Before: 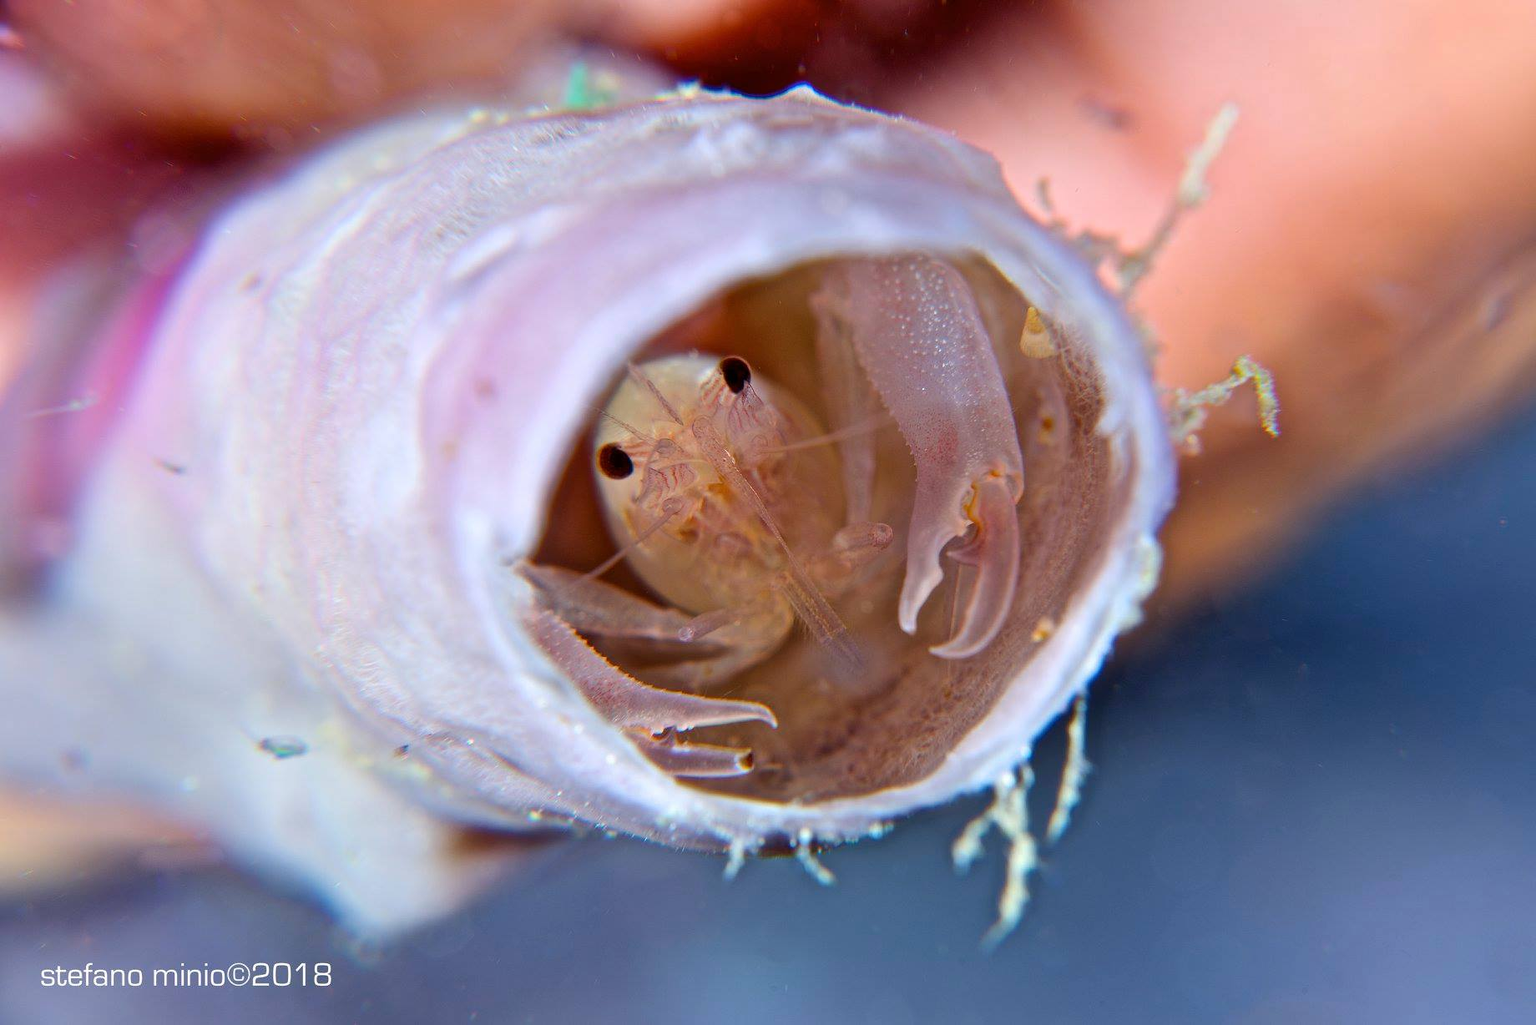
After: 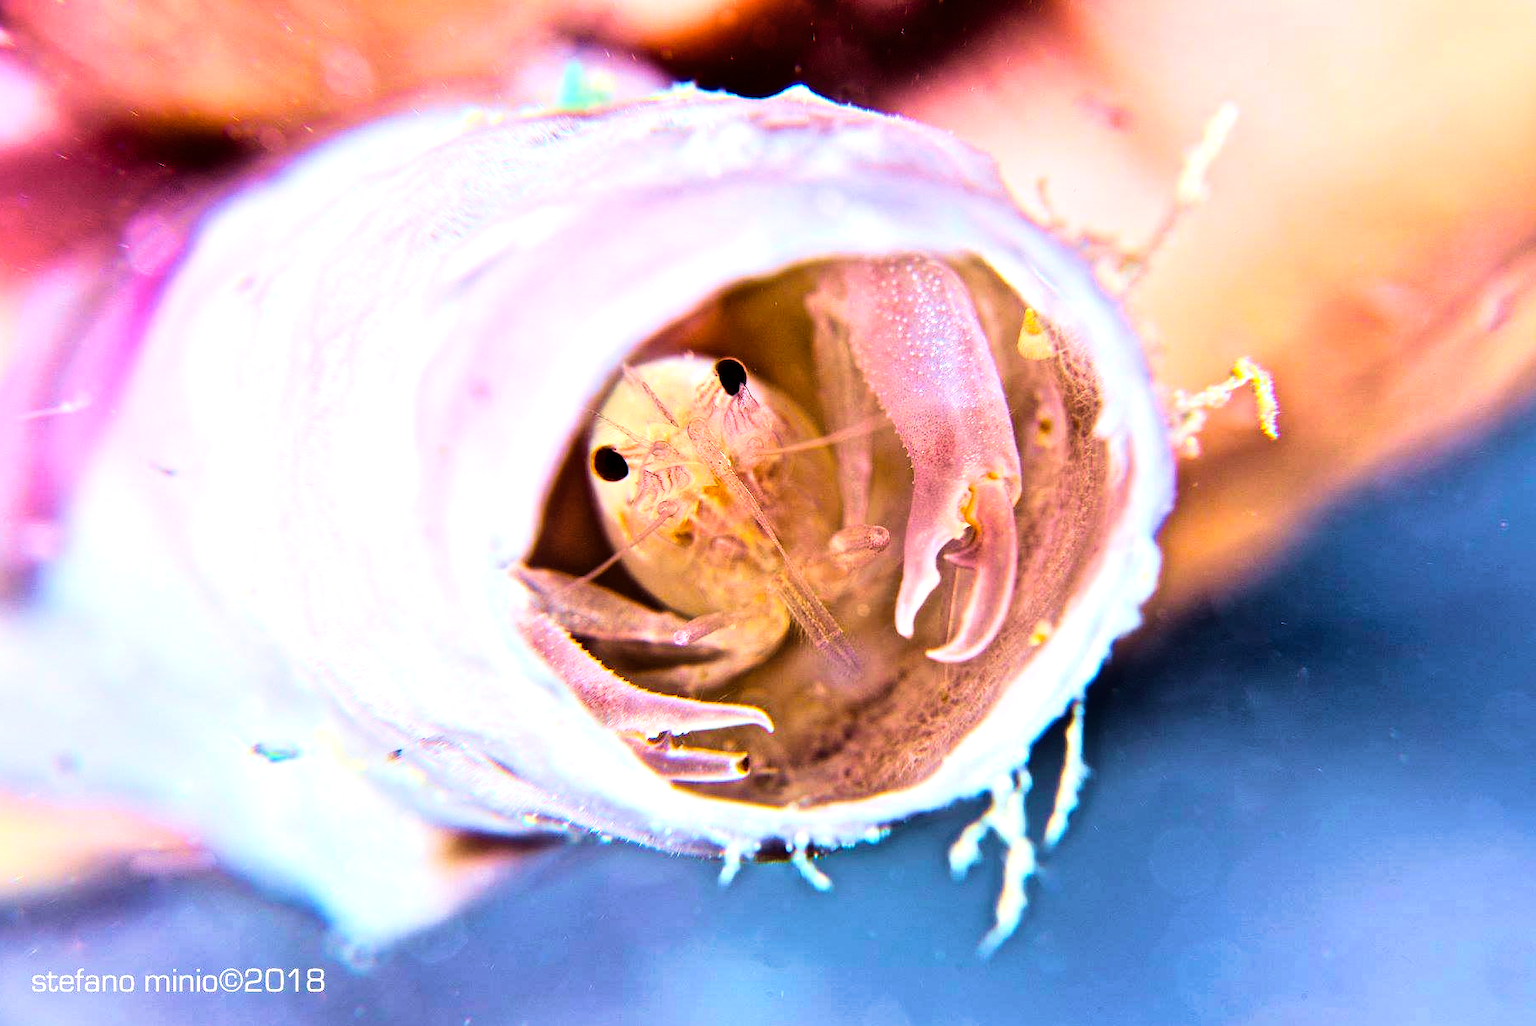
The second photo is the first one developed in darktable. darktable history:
velvia: strength 45%
color balance rgb: perceptual saturation grading › global saturation 25%, global vibrance 20%
tone equalizer: -8 EV -0.002 EV, -7 EV 0.005 EV, -6 EV -0.008 EV, -5 EV 0.007 EV, -4 EV -0.042 EV, -3 EV -0.233 EV, -2 EV -0.662 EV, -1 EV -0.983 EV, +0 EV -0.969 EV, smoothing diameter 2%, edges refinement/feathering 20, mask exposure compensation -1.57 EV, filter diffusion 5
crop and rotate: left 0.614%, top 0.179%, bottom 0.309%
shadows and highlights: radius 110.86, shadows 51.09, white point adjustment 9.16, highlights -4.17, highlights color adjustment 32.2%, soften with gaussian
rgb curve: curves: ch0 [(0, 0) (0.21, 0.15) (0.24, 0.21) (0.5, 0.75) (0.75, 0.96) (0.89, 0.99) (1, 1)]; ch1 [(0, 0.02) (0.21, 0.13) (0.25, 0.2) (0.5, 0.67) (0.75, 0.9) (0.89, 0.97) (1, 1)]; ch2 [(0, 0.02) (0.21, 0.13) (0.25, 0.2) (0.5, 0.67) (0.75, 0.9) (0.89, 0.97) (1, 1)], compensate middle gray true
